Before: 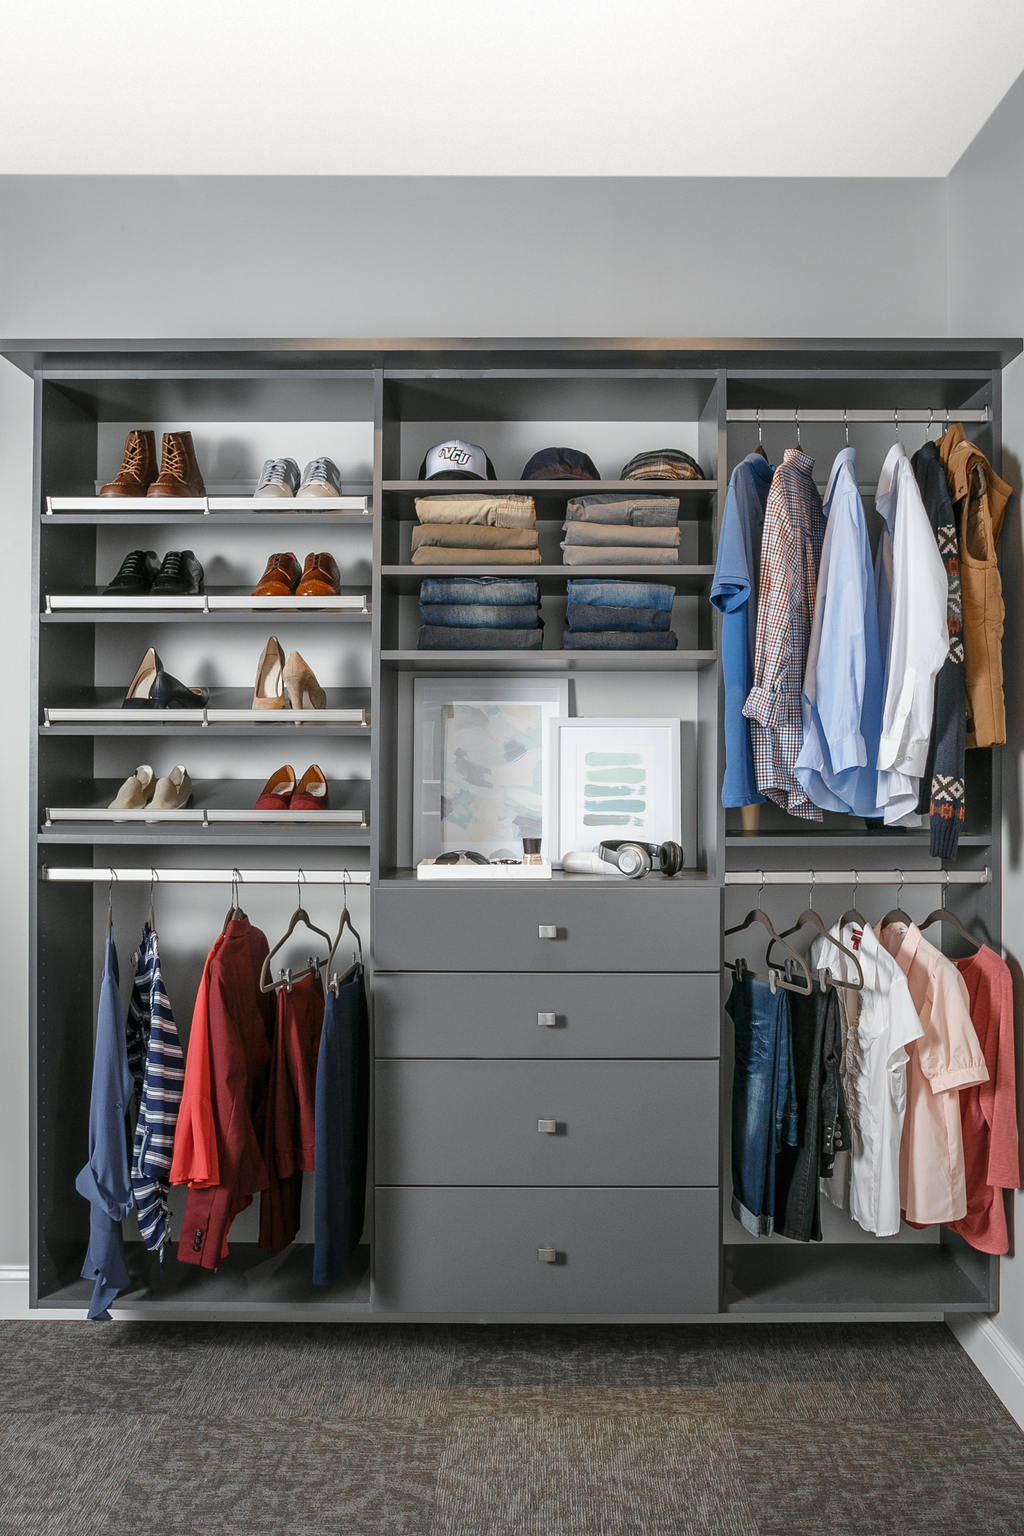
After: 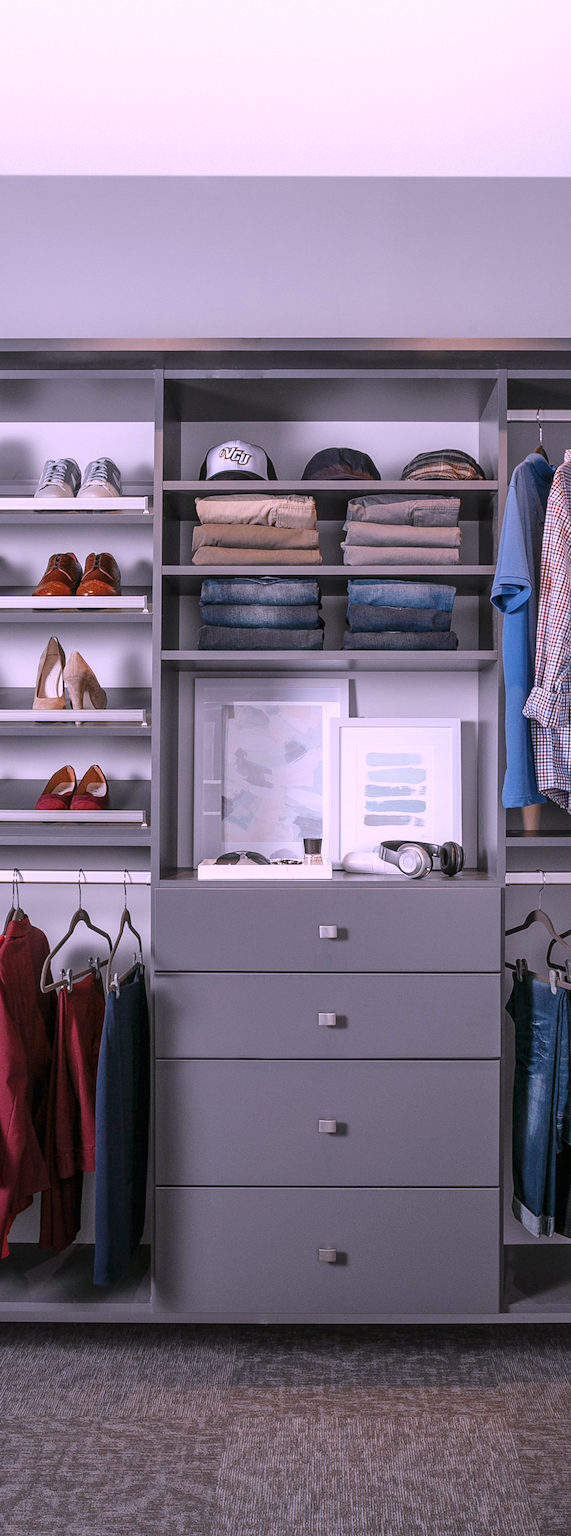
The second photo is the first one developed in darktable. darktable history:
crop: left 21.452%, right 22.696%
color correction: highlights a* 15.47, highlights b* -20.61
